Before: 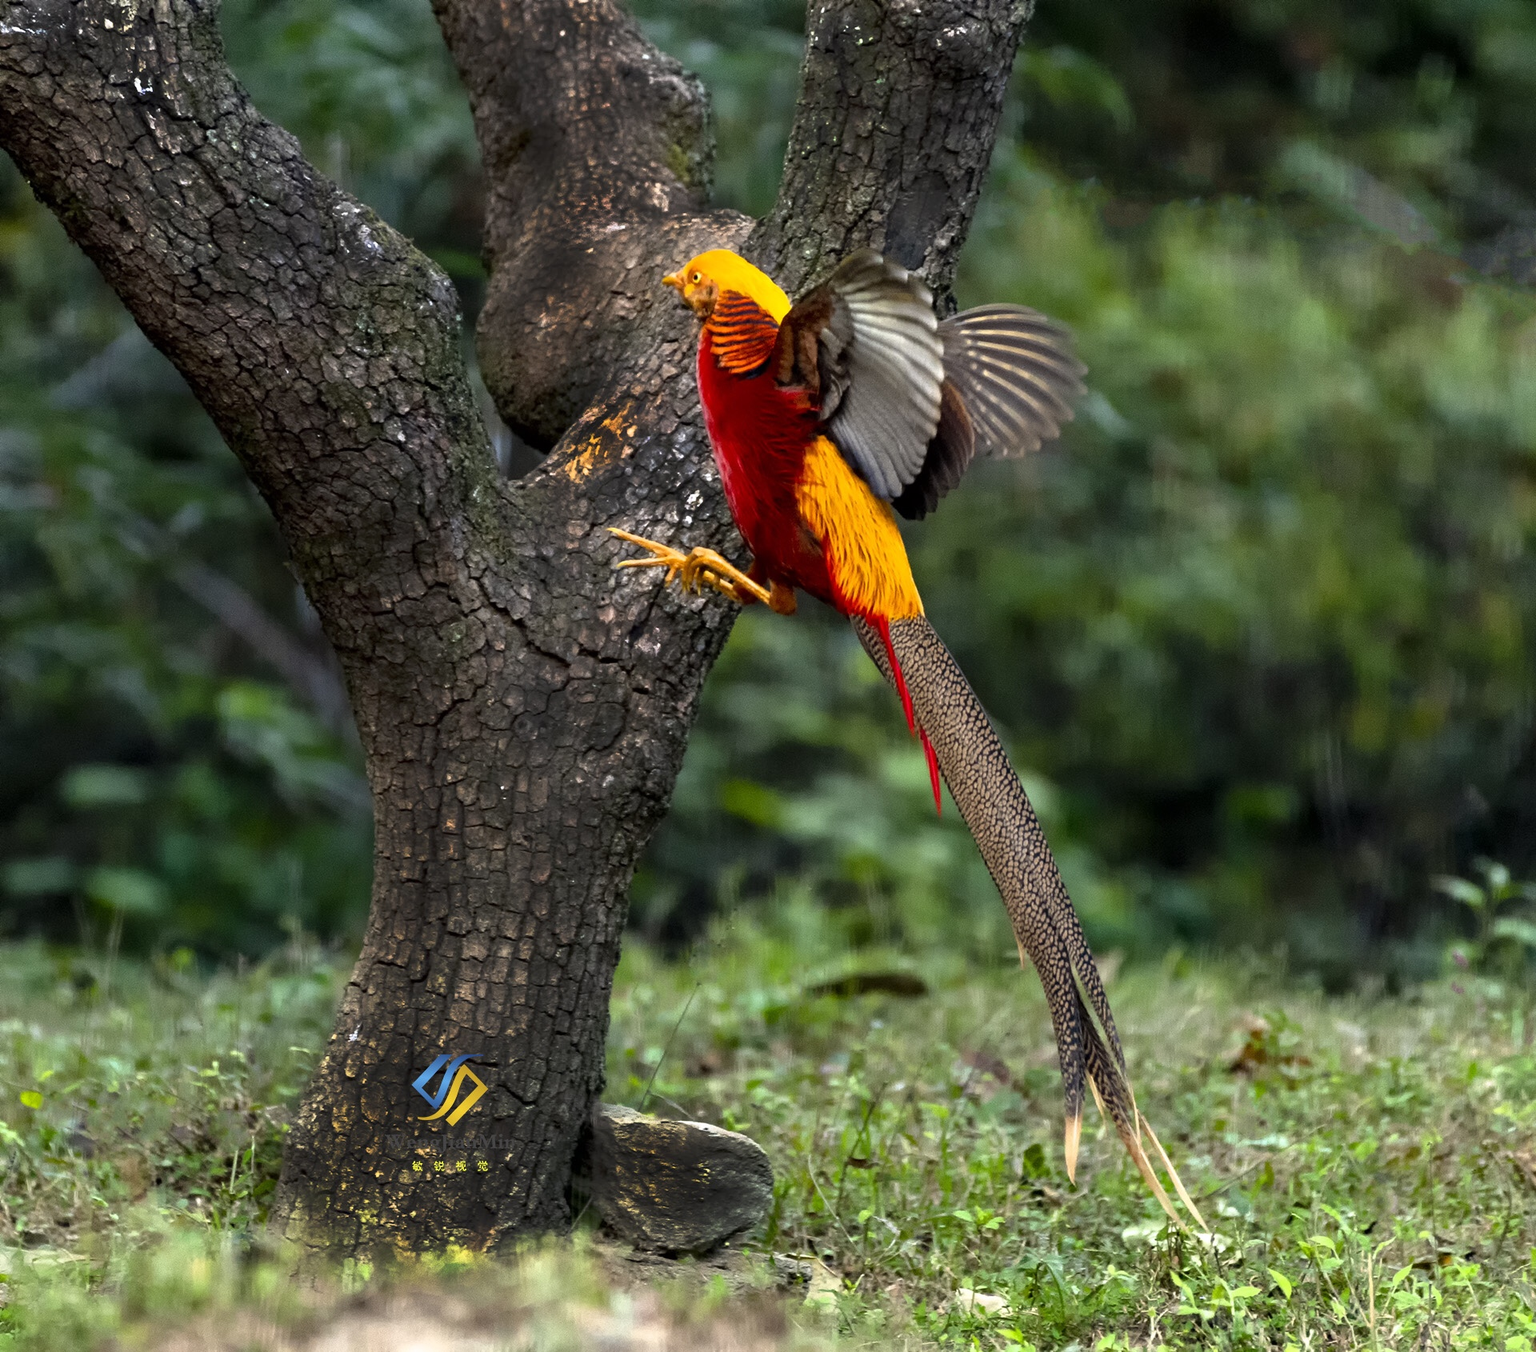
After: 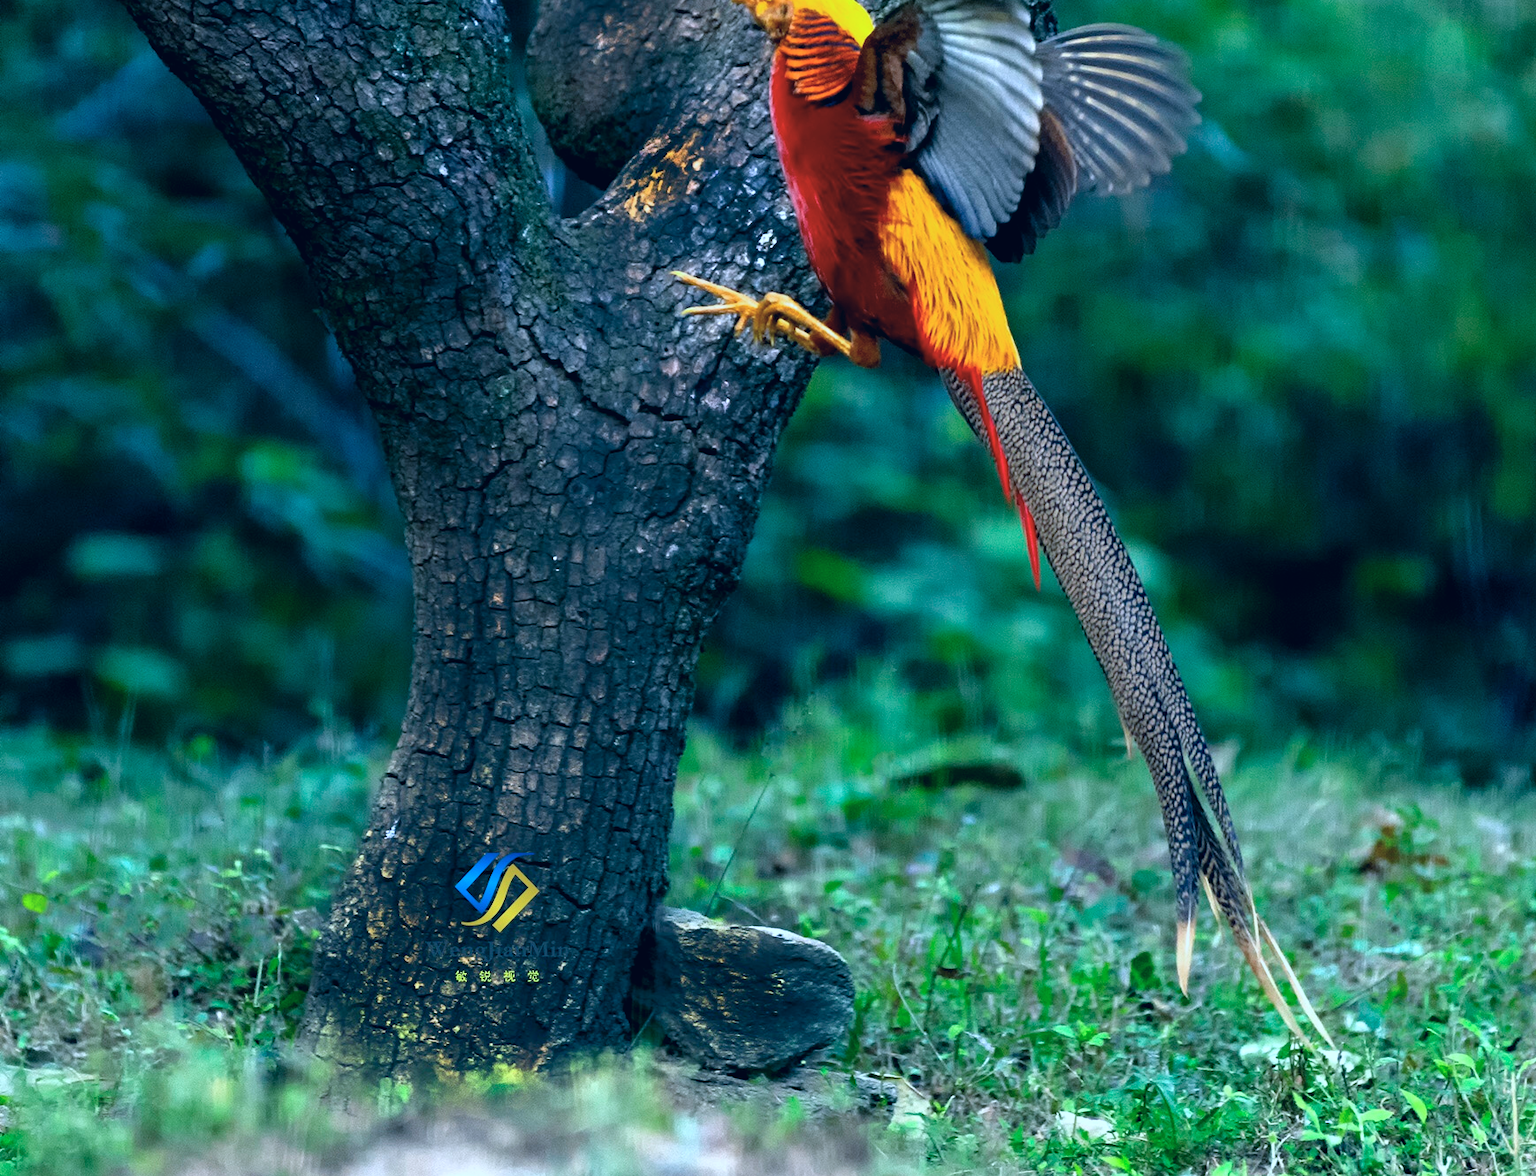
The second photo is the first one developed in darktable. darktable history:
color calibration: illuminant custom, x 0.432, y 0.395, temperature 3098 K
crop: top 20.916%, right 9.437%, bottom 0.316%
color correction: highlights a* 10.32, highlights b* 14.66, shadows a* -9.59, shadows b* -15.02
